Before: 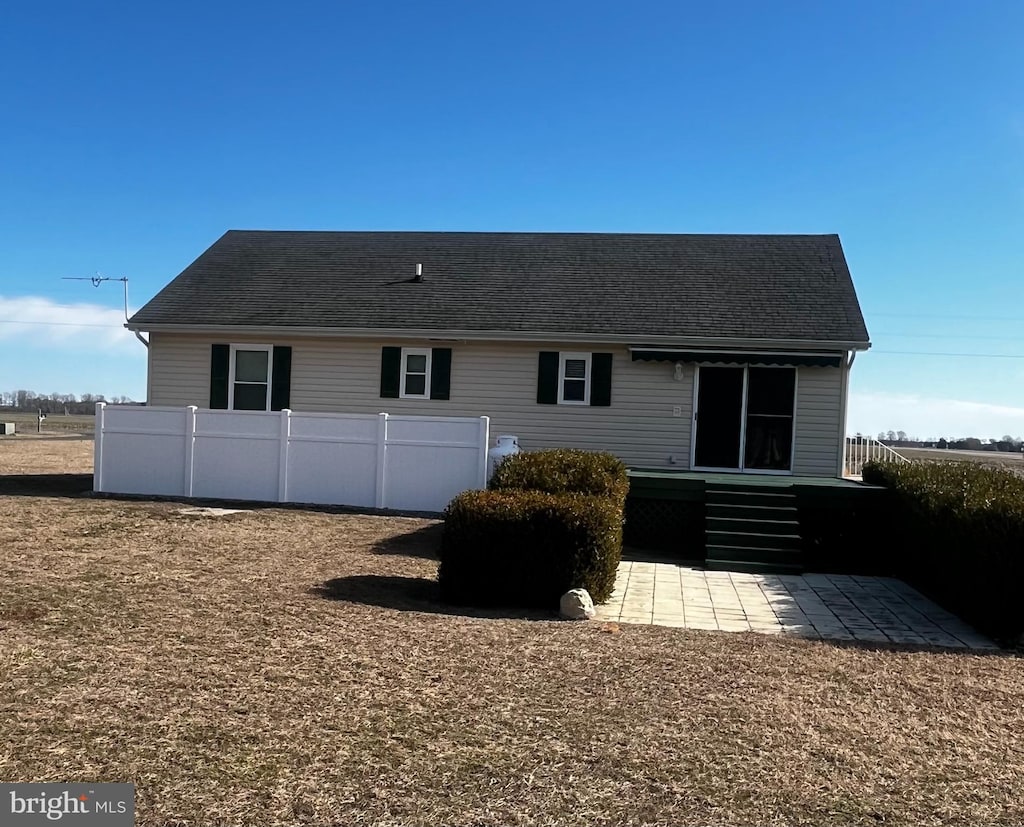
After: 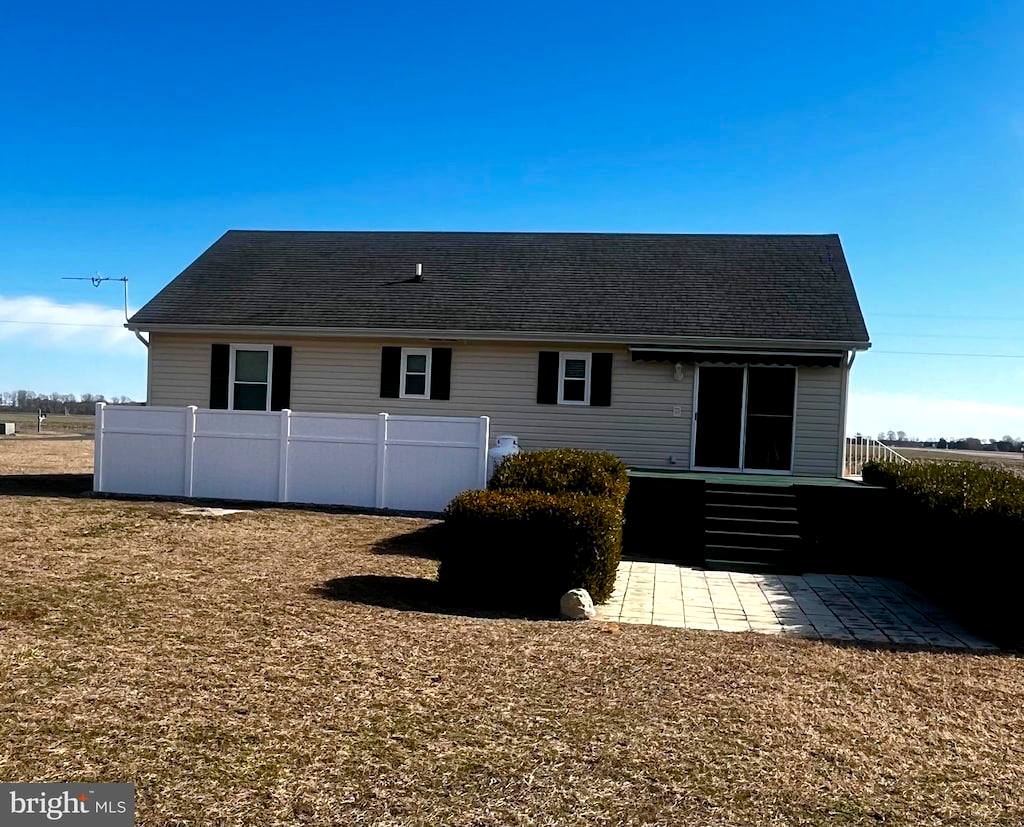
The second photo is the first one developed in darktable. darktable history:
color balance rgb: power › hue 324.64°, global offset › luminance -0.469%, linear chroma grading › global chroma 0.746%, perceptual saturation grading › global saturation 20%, perceptual saturation grading › highlights -25.396%, perceptual saturation grading › shadows 24.901%, global vibrance 25.038%, contrast 10.523%
